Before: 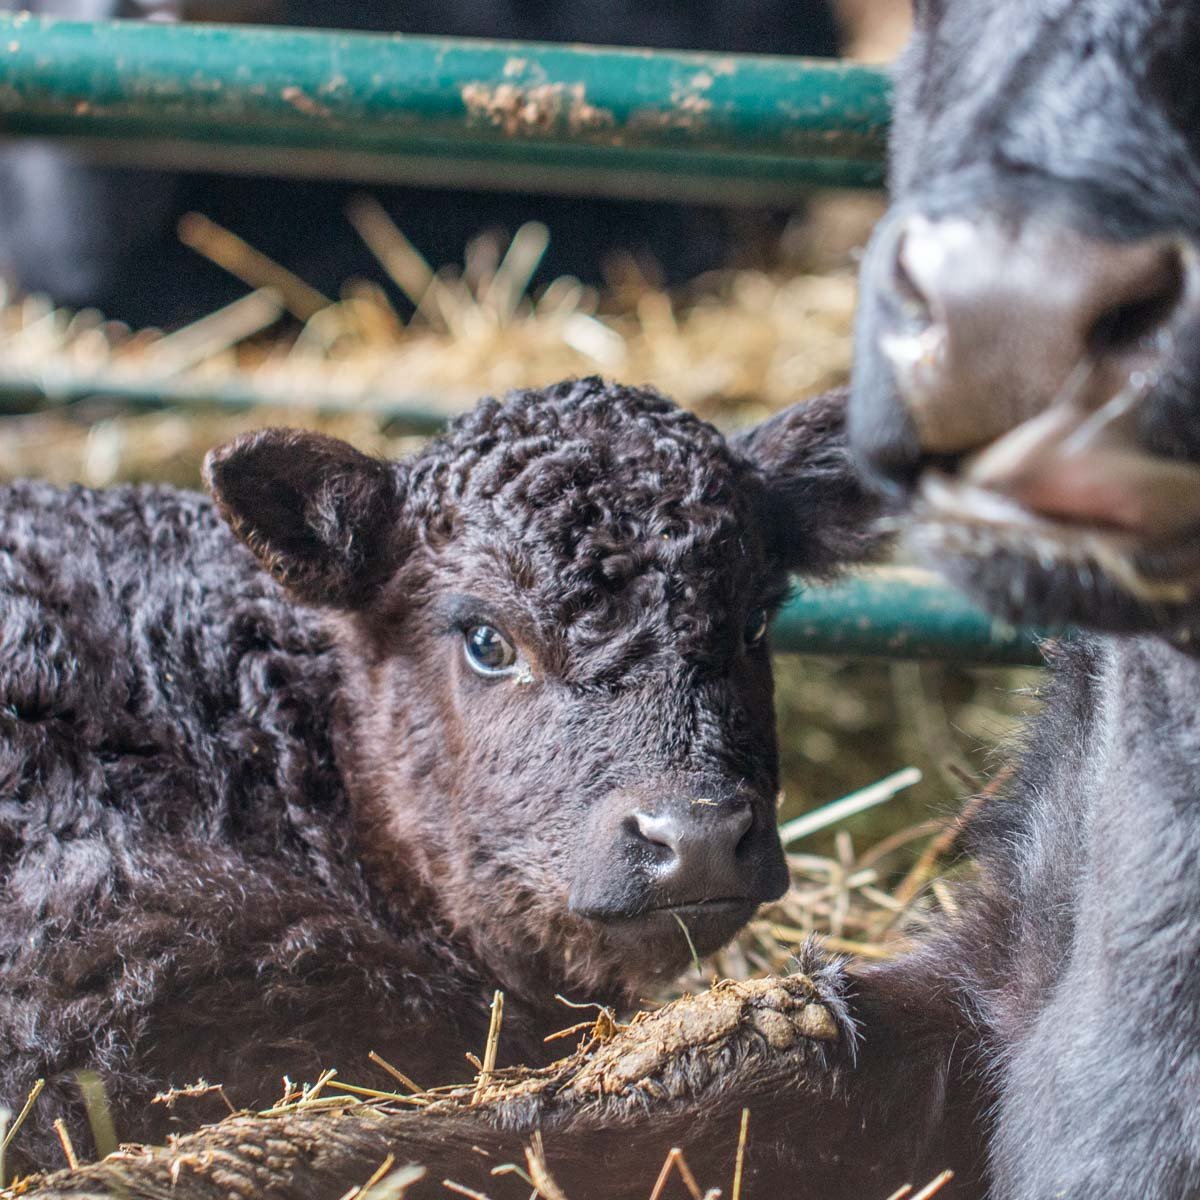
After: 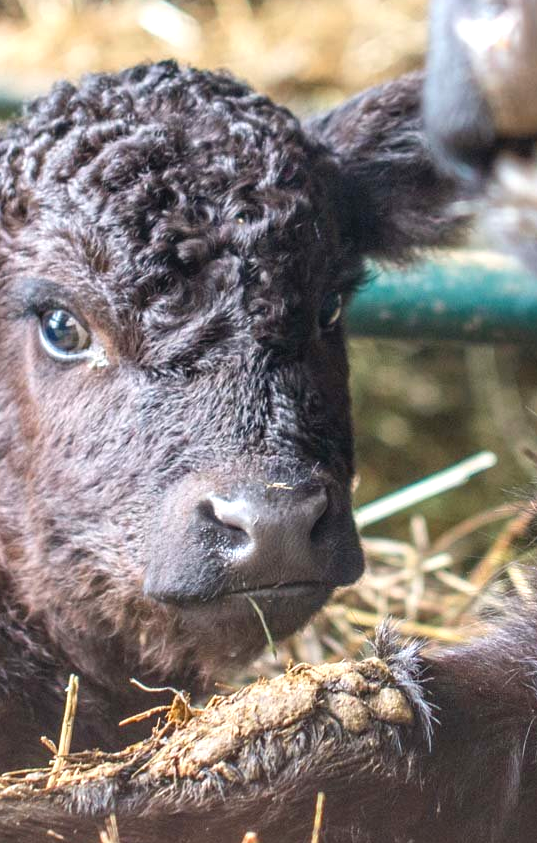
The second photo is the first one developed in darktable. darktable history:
local contrast: mode bilateral grid, contrast 99, coarseness 100, detail 89%, midtone range 0.2
exposure: black level correction 0, exposure 0.499 EV, compensate highlight preservation false
crop: left 35.495%, top 26.348%, right 19.716%, bottom 3.388%
